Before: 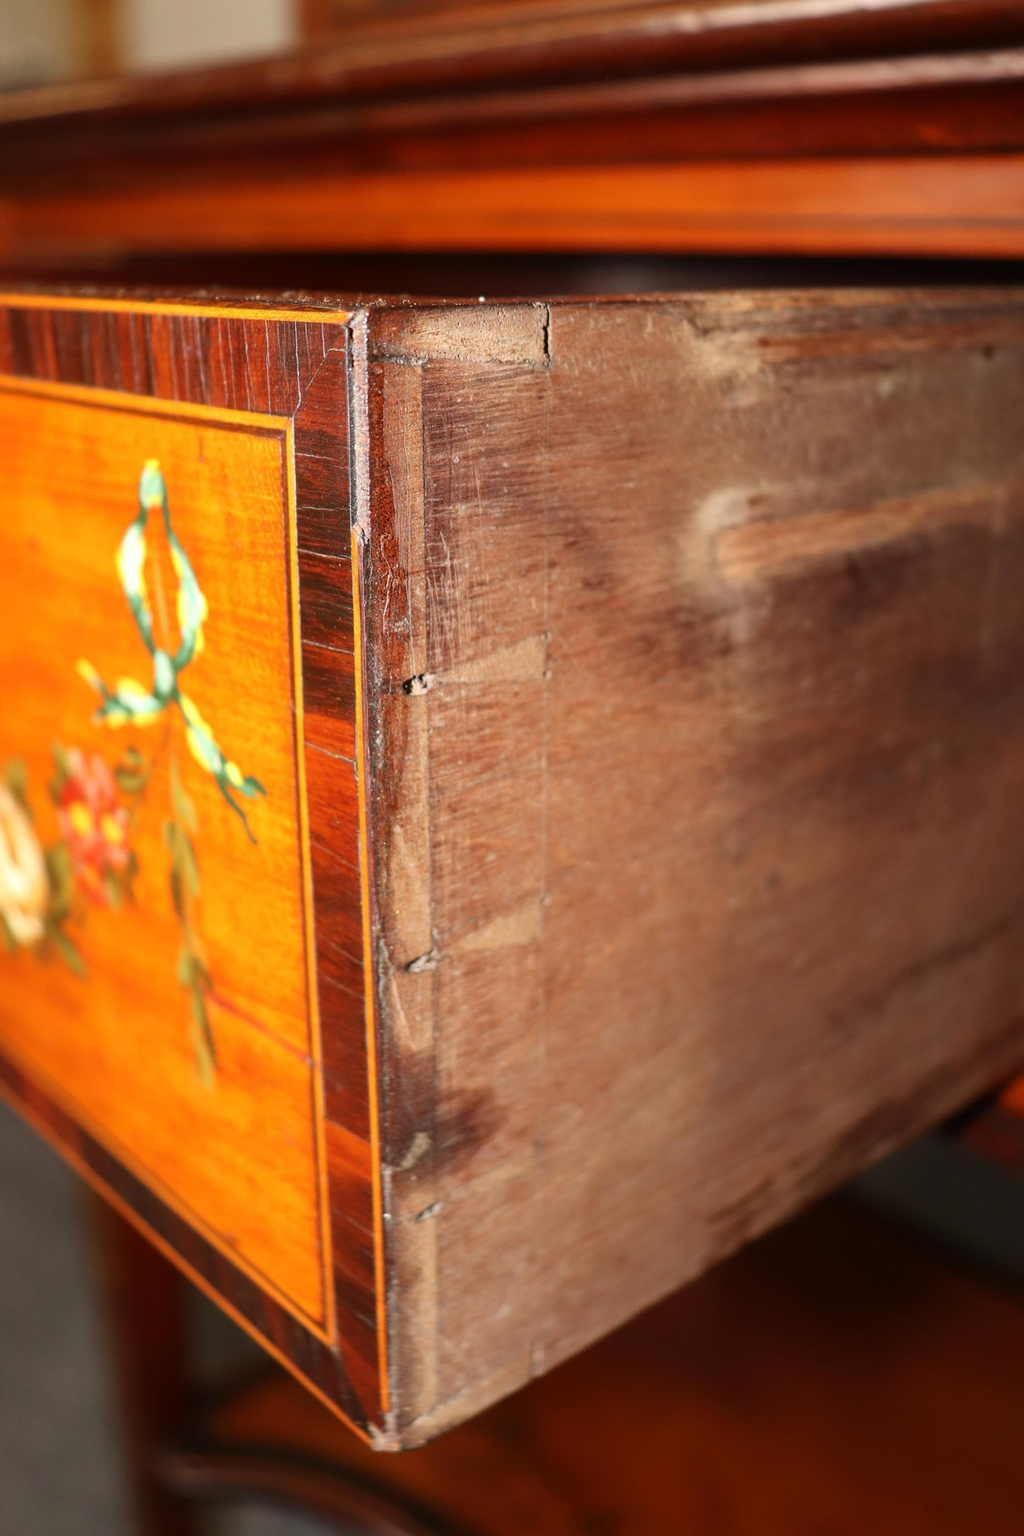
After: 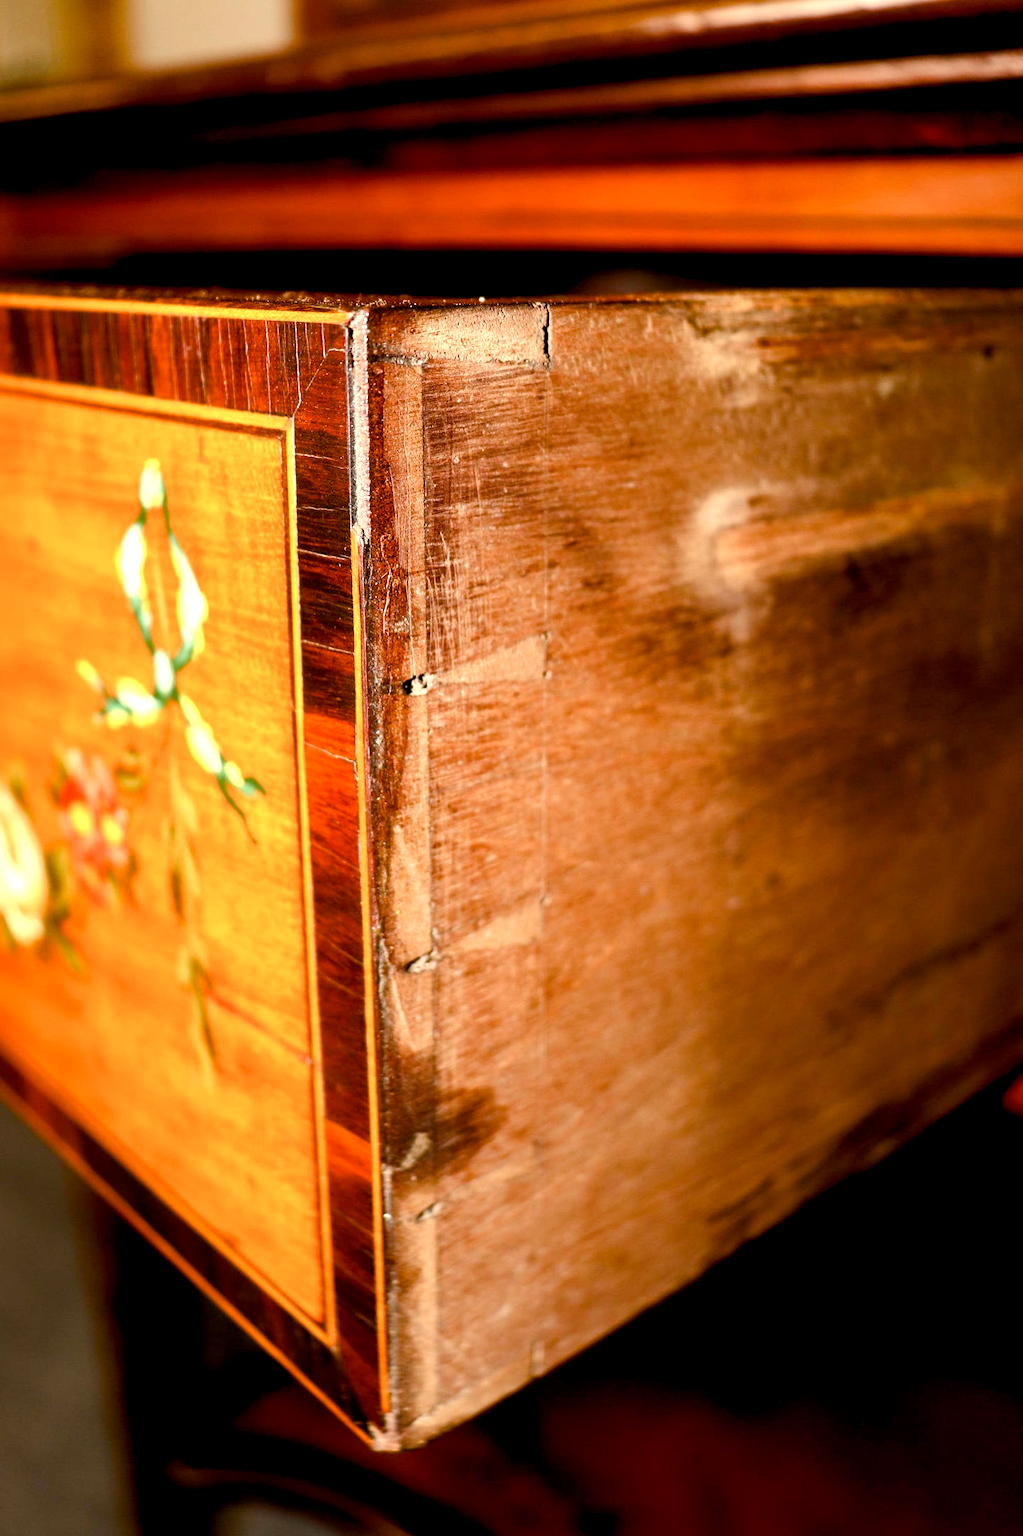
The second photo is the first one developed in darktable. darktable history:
color balance rgb: shadows lift › luminance -9.41%, highlights gain › luminance 17.6%, global offset › luminance -1.45%, perceptual saturation grading › highlights -17.77%, perceptual saturation grading › mid-tones 33.1%, perceptual saturation grading › shadows 50.52%, global vibrance 24.22%
tone equalizer: -8 EV -0.417 EV, -7 EV -0.389 EV, -6 EV -0.333 EV, -5 EV -0.222 EV, -3 EV 0.222 EV, -2 EV 0.333 EV, -1 EV 0.389 EV, +0 EV 0.417 EV, edges refinement/feathering 500, mask exposure compensation -1.57 EV, preserve details no
white balance: red 1.045, blue 0.932
